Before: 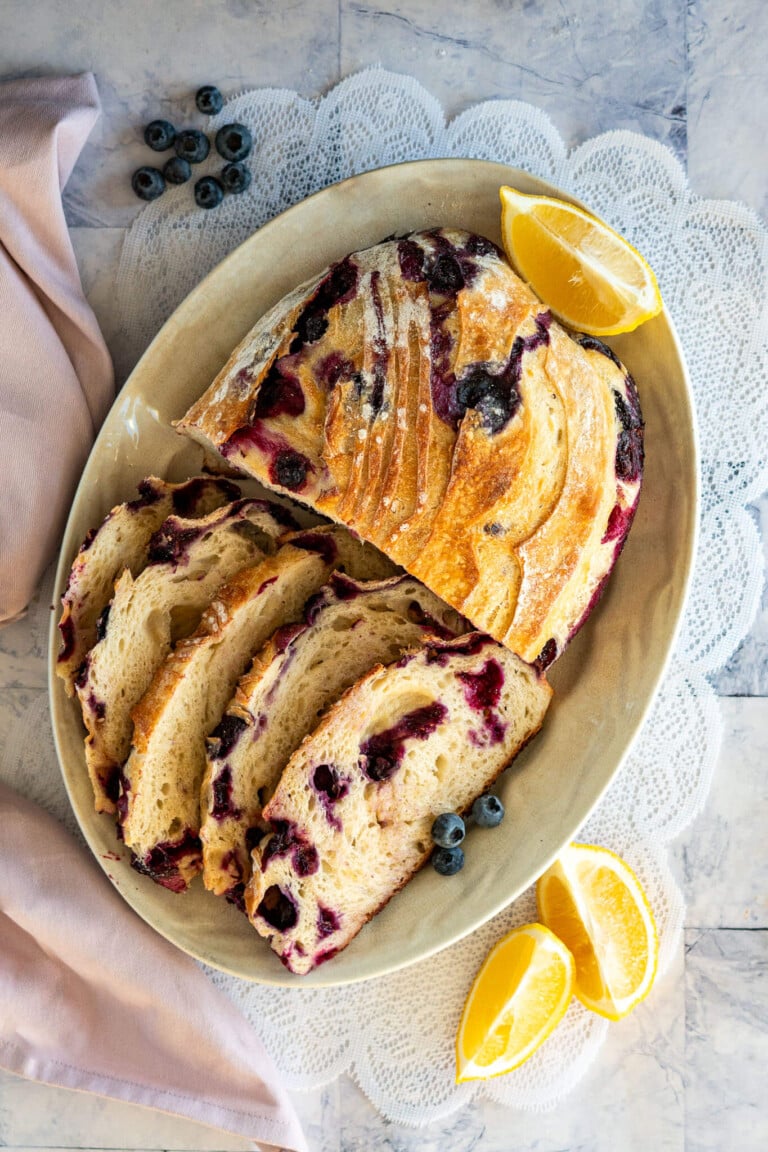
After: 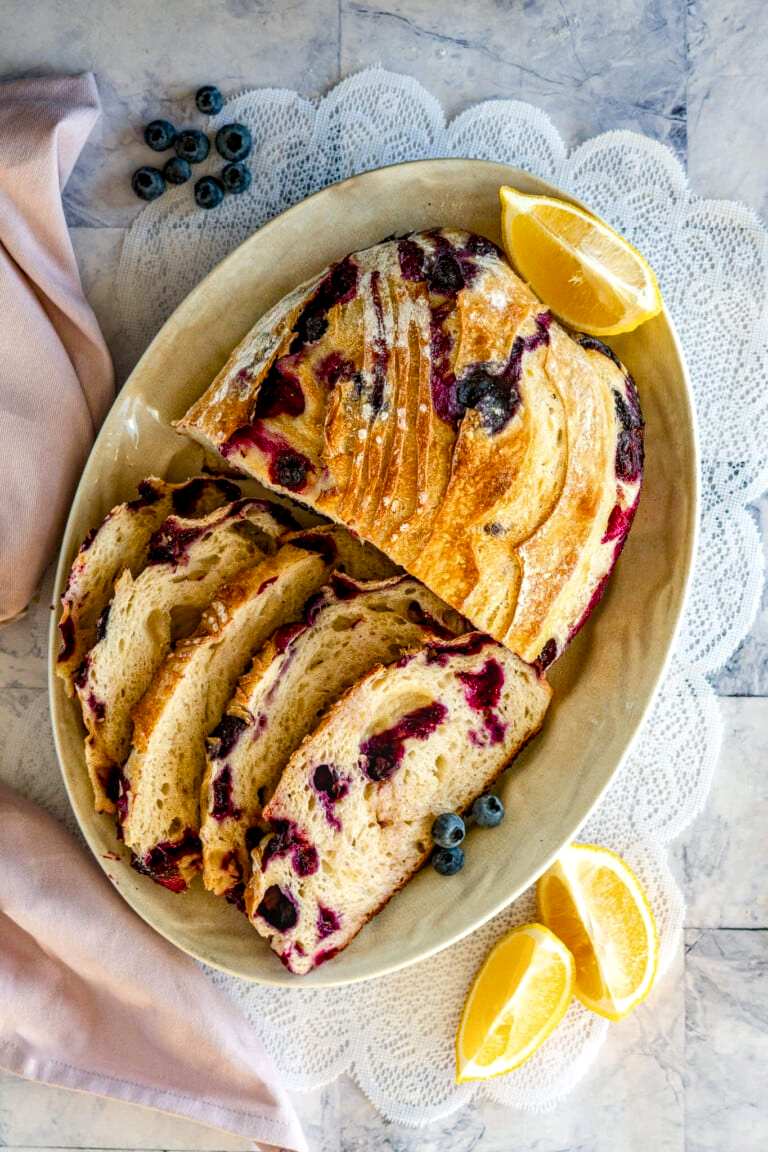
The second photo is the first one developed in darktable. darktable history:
local contrast: on, module defaults
color balance rgb: perceptual saturation grading › global saturation 20%, perceptual saturation grading › highlights -25%, perceptual saturation grading › shadows 50%
